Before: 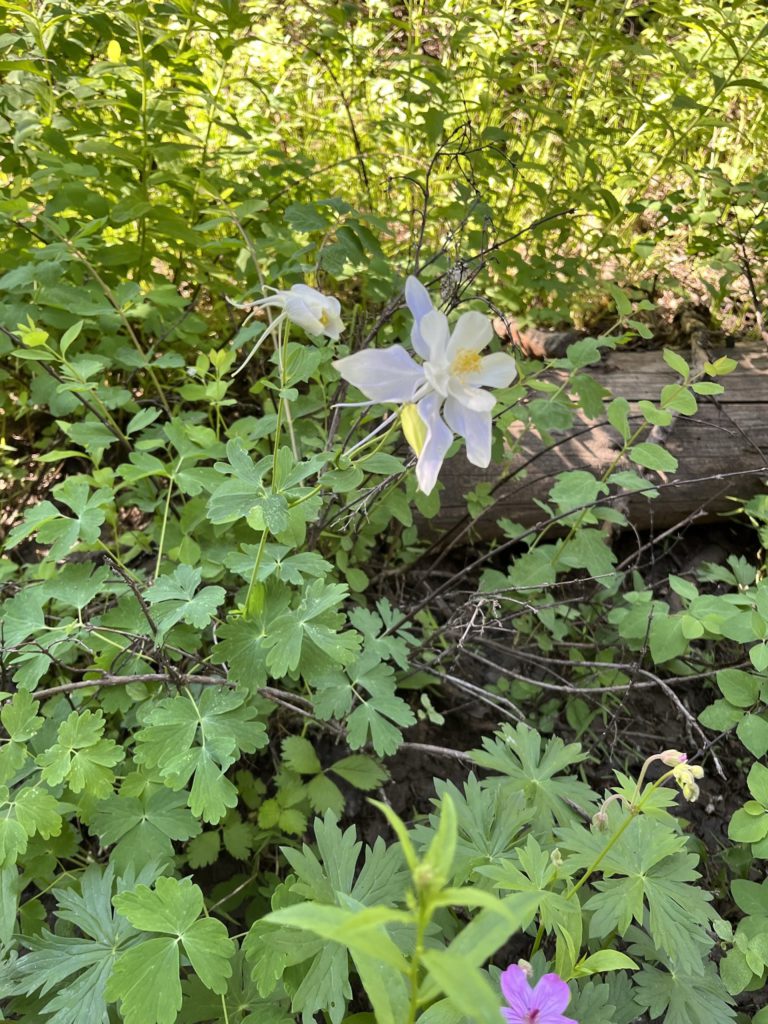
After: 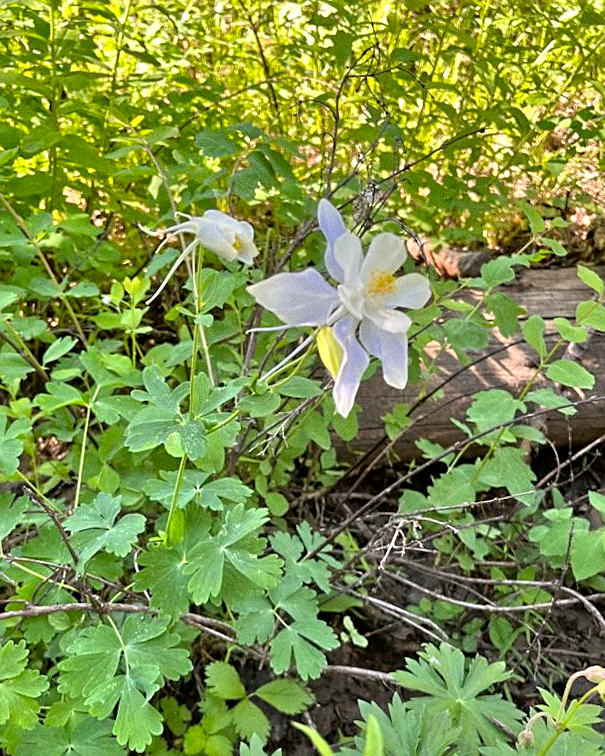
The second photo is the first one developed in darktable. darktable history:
crop and rotate: left 10.77%, top 5.1%, right 10.41%, bottom 16.76%
contrast brightness saturation: brightness -0.09
exposure: compensate highlight preservation false
rotate and perspective: rotation -1.42°, crop left 0.016, crop right 0.984, crop top 0.035, crop bottom 0.965
sharpen: on, module defaults
tone equalizer: -7 EV 0.15 EV, -6 EV 0.6 EV, -5 EV 1.15 EV, -4 EV 1.33 EV, -3 EV 1.15 EV, -2 EV 0.6 EV, -1 EV 0.15 EV, mask exposure compensation -0.5 EV
grain: coarseness 0.09 ISO
